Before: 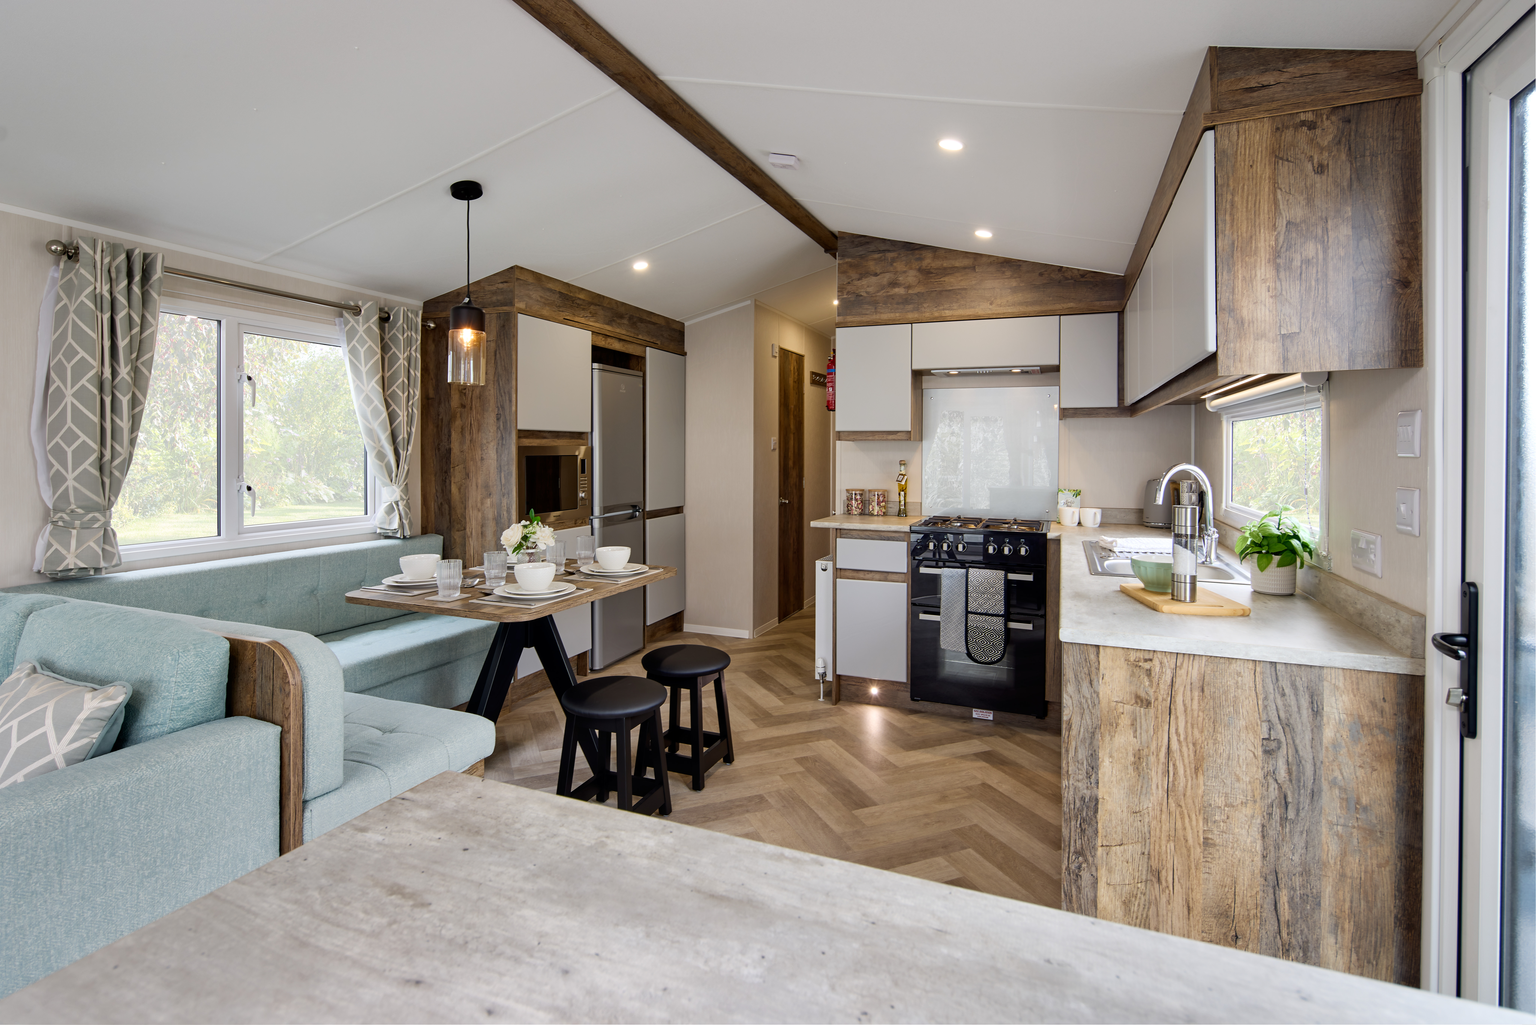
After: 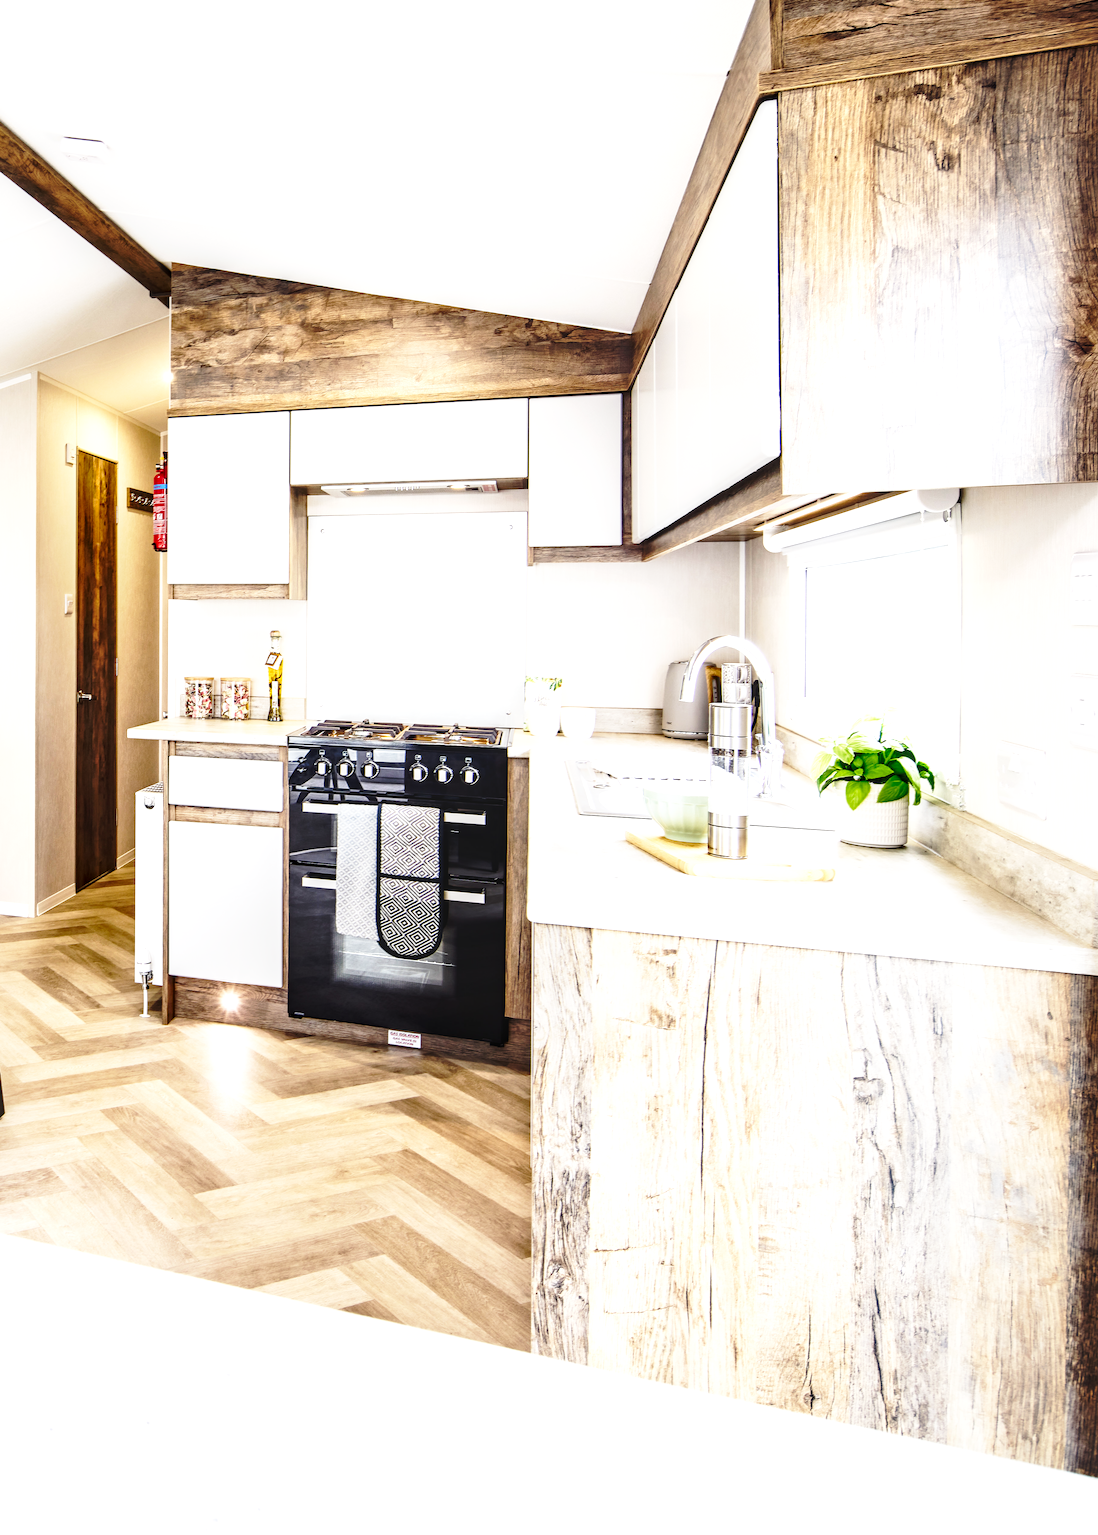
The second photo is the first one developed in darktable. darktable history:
base curve: curves: ch0 [(0, 0) (0.032, 0.037) (0.105, 0.228) (0.435, 0.76) (0.856, 0.983) (1, 1)], preserve colors none
tone equalizer: -8 EV -0.75 EV, -7 EV -0.7 EV, -6 EV -0.6 EV, -5 EV -0.4 EV, -3 EV 0.4 EV, -2 EV 0.6 EV, -1 EV 0.7 EV, +0 EV 0.75 EV, edges refinement/feathering 500, mask exposure compensation -1.57 EV, preserve details no
crop: left 47.628%, top 6.643%, right 7.874%
local contrast: detail 130%
exposure: exposure 0.95 EV, compensate highlight preservation false
